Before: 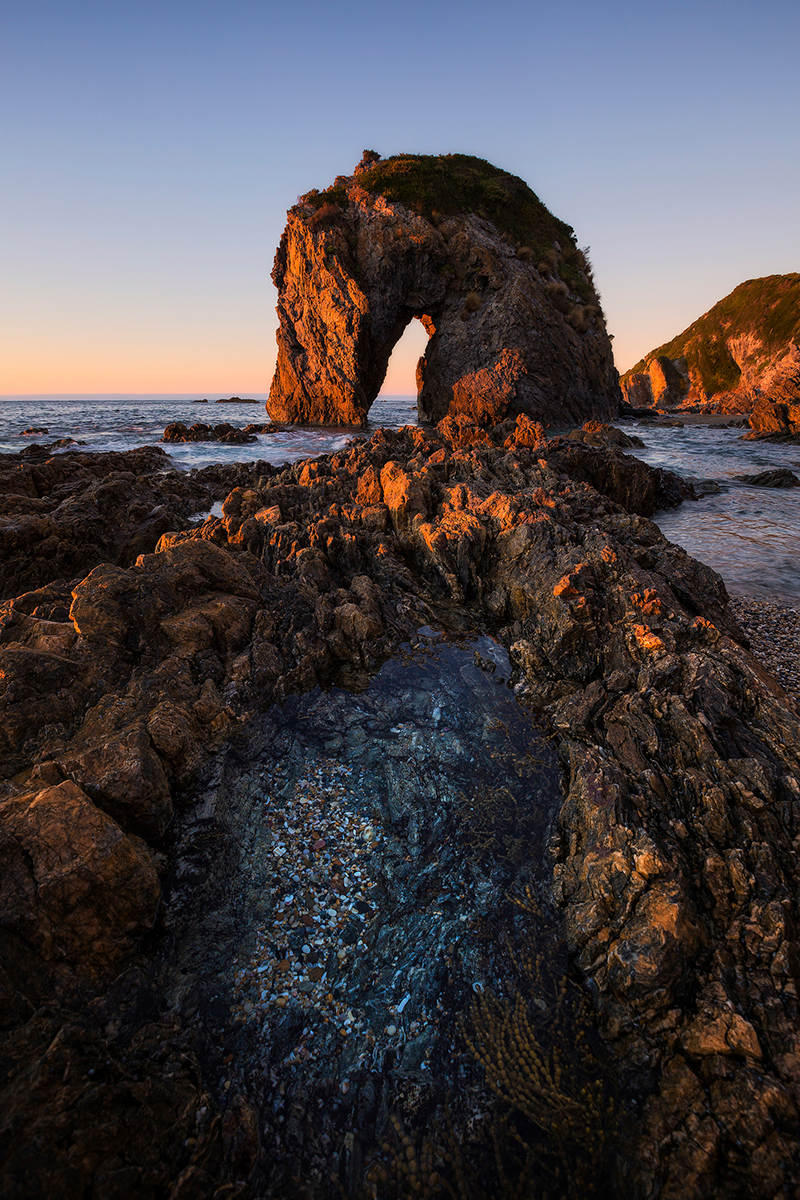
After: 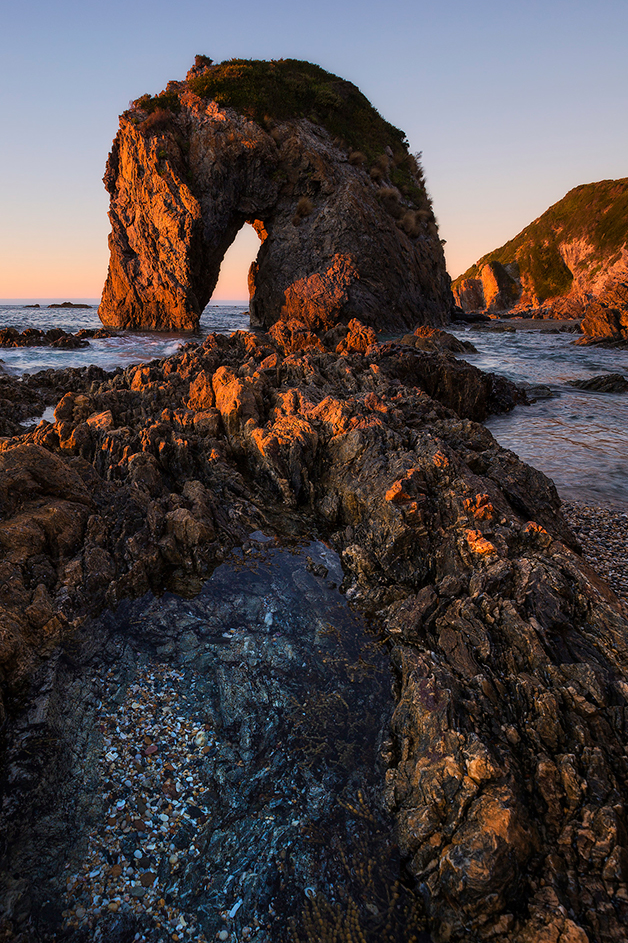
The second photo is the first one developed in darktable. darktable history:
crop and rotate: left 21.079%, top 7.954%, right 0.329%, bottom 13.454%
